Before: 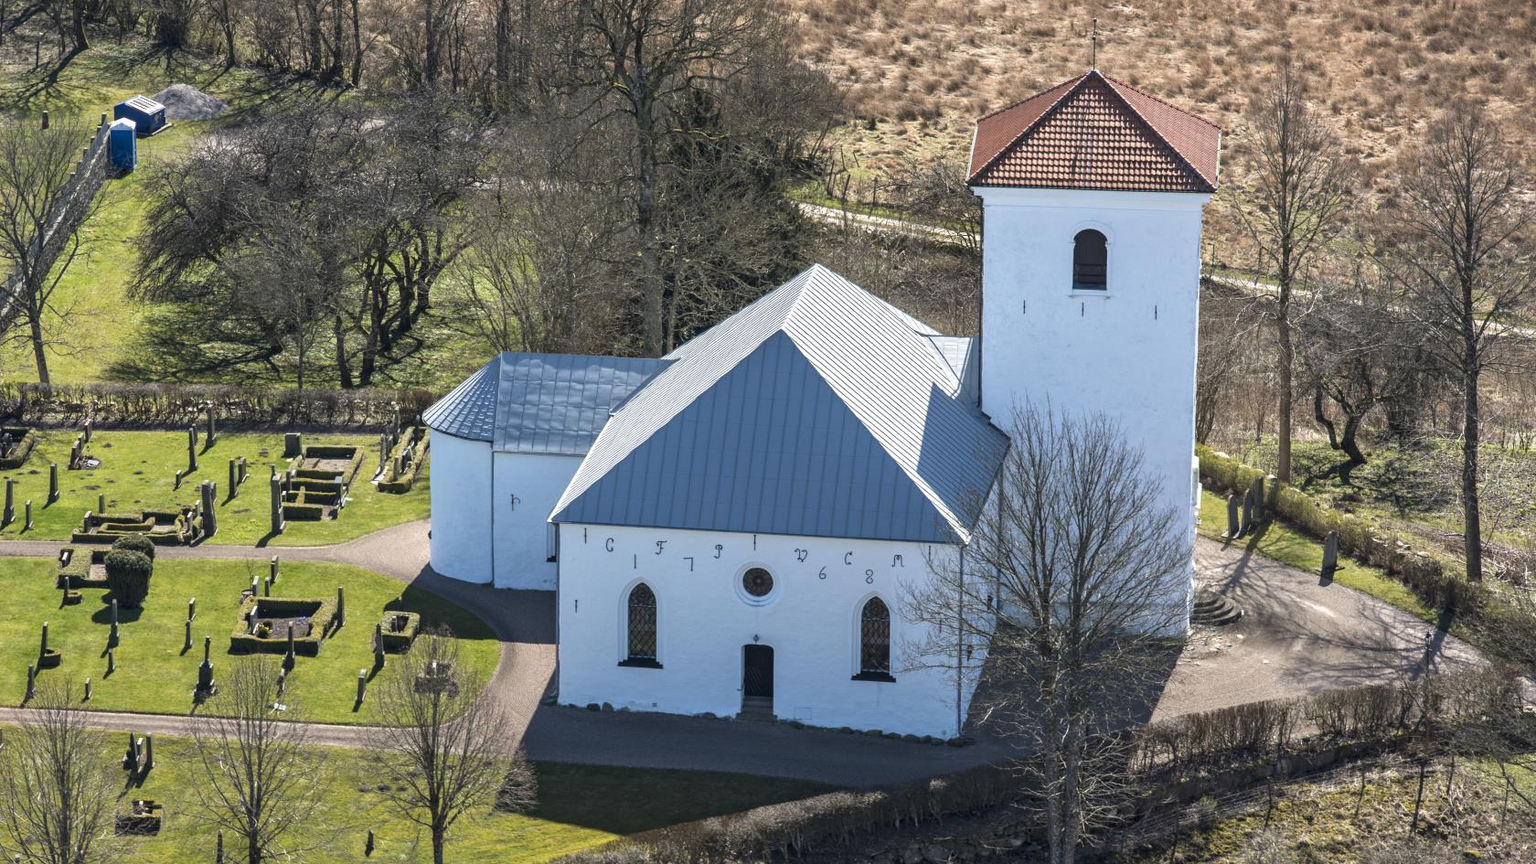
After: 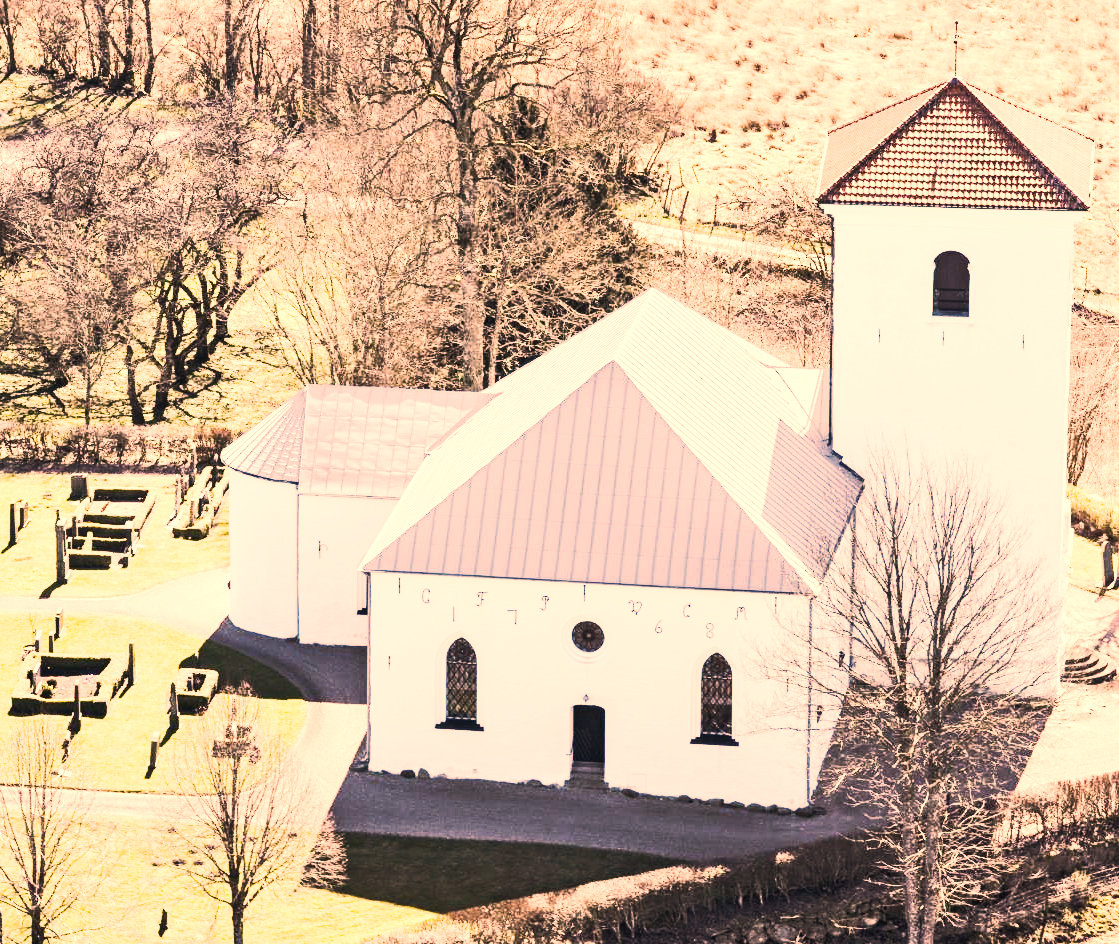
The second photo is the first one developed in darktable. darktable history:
tone curve: curves: ch0 [(0, 0.026) (0.172, 0.194) (0.398, 0.437) (0.469, 0.544) (0.612, 0.741) (0.845, 0.926) (1, 0.968)]; ch1 [(0, 0) (0.437, 0.453) (0.472, 0.467) (0.502, 0.502) (0.531, 0.537) (0.574, 0.583) (0.617, 0.64) (0.699, 0.749) (0.859, 0.919) (1, 1)]; ch2 [(0, 0) (0.33, 0.301) (0.421, 0.443) (0.476, 0.502) (0.511, 0.504) (0.553, 0.55) (0.595, 0.586) (0.664, 0.664) (1, 1)], preserve colors none
color correction: highlights a* 39.44, highlights b* 39.85, saturation 0.688
exposure: black level correction 0, exposure 1.471 EV, compensate exposure bias true, compensate highlight preservation false
crop and rotate: left 14.389%, right 18.985%
tone equalizer: -8 EV -1.09 EV, -7 EV -0.997 EV, -6 EV -0.88 EV, -5 EV -0.593 EV, -3 EV 0.594 EV, -2 EV 0.857 EV, -1 EV 0.995 EV, +0 EV 1.07 EV, edges refinement/feathering 500, mask exposure compensation -1.57 EV, preserve details no
shadows and highlights: shadows 36.68, highlights -27.45, soften with gaussian
